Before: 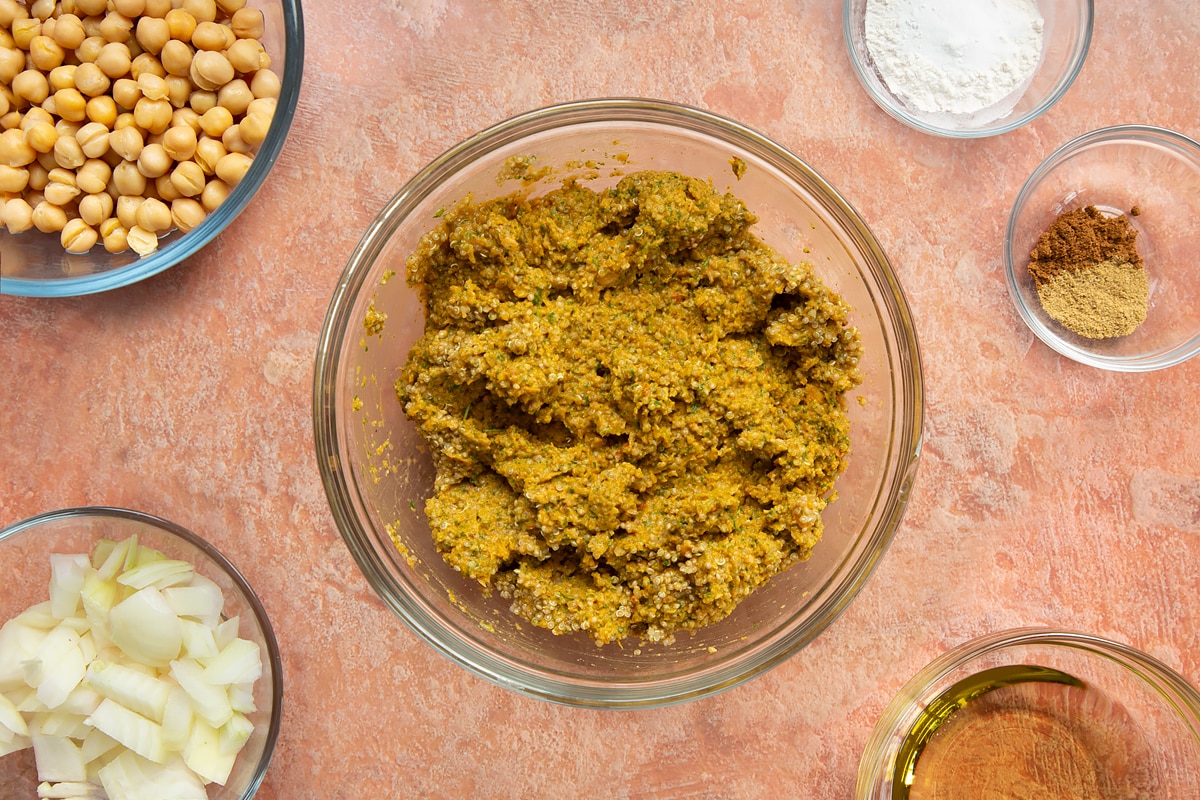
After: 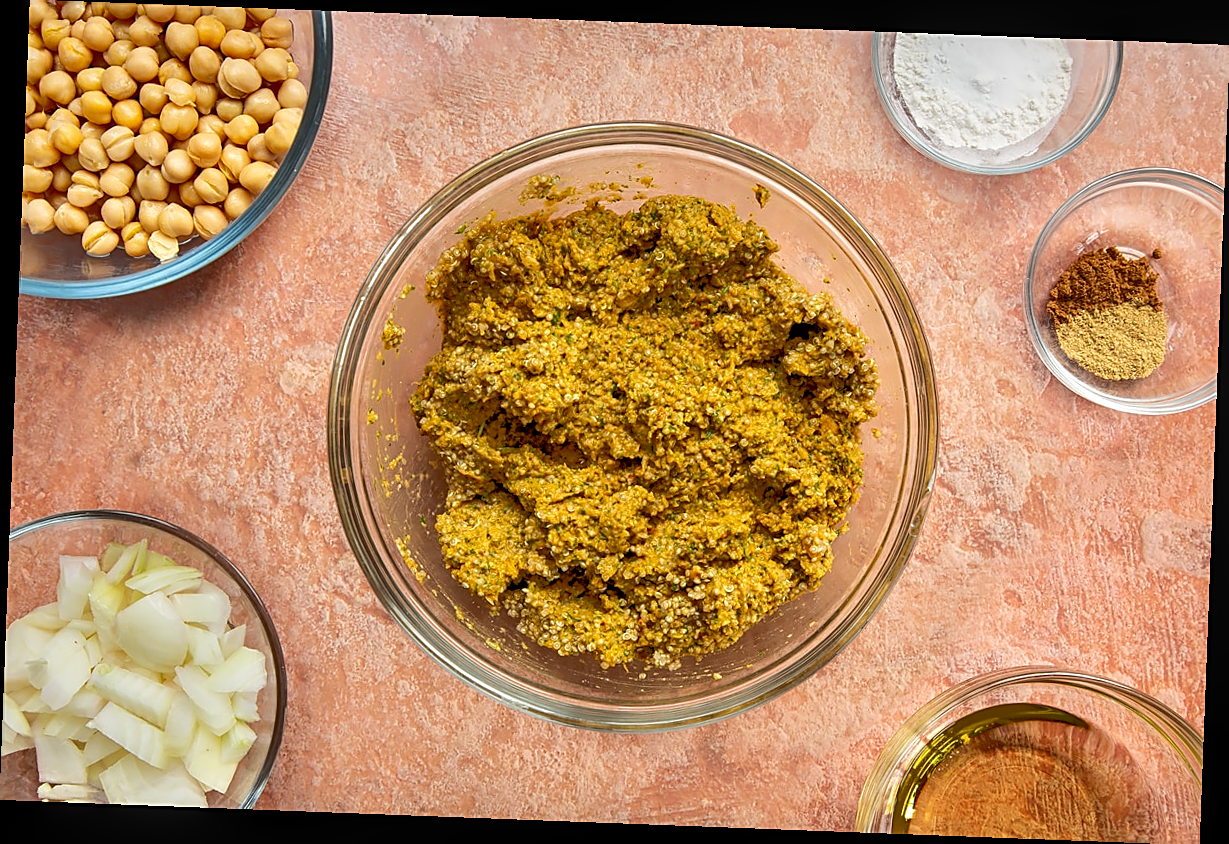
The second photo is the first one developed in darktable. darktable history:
exposure: black level correction 0.004, exposure 0.014 EV, compensate highlight preservation false
local contrast: on, module defaults
rotate and perspective: rotation 2.17°, automatic cropping off
tone equalizer: -8 EV -0.528 EV, -7 EV -0.319 EV, -6 EV -0.083 EV, -5 EV 0.413 EV, -4 EV 0.985 EV, -3 EV 0.791 EV, -2 EV -0.01 EV, -1 EV 0.14 EV, +0 EV -0.012 EV, smoothing 1
sharpen: on, module defaults
